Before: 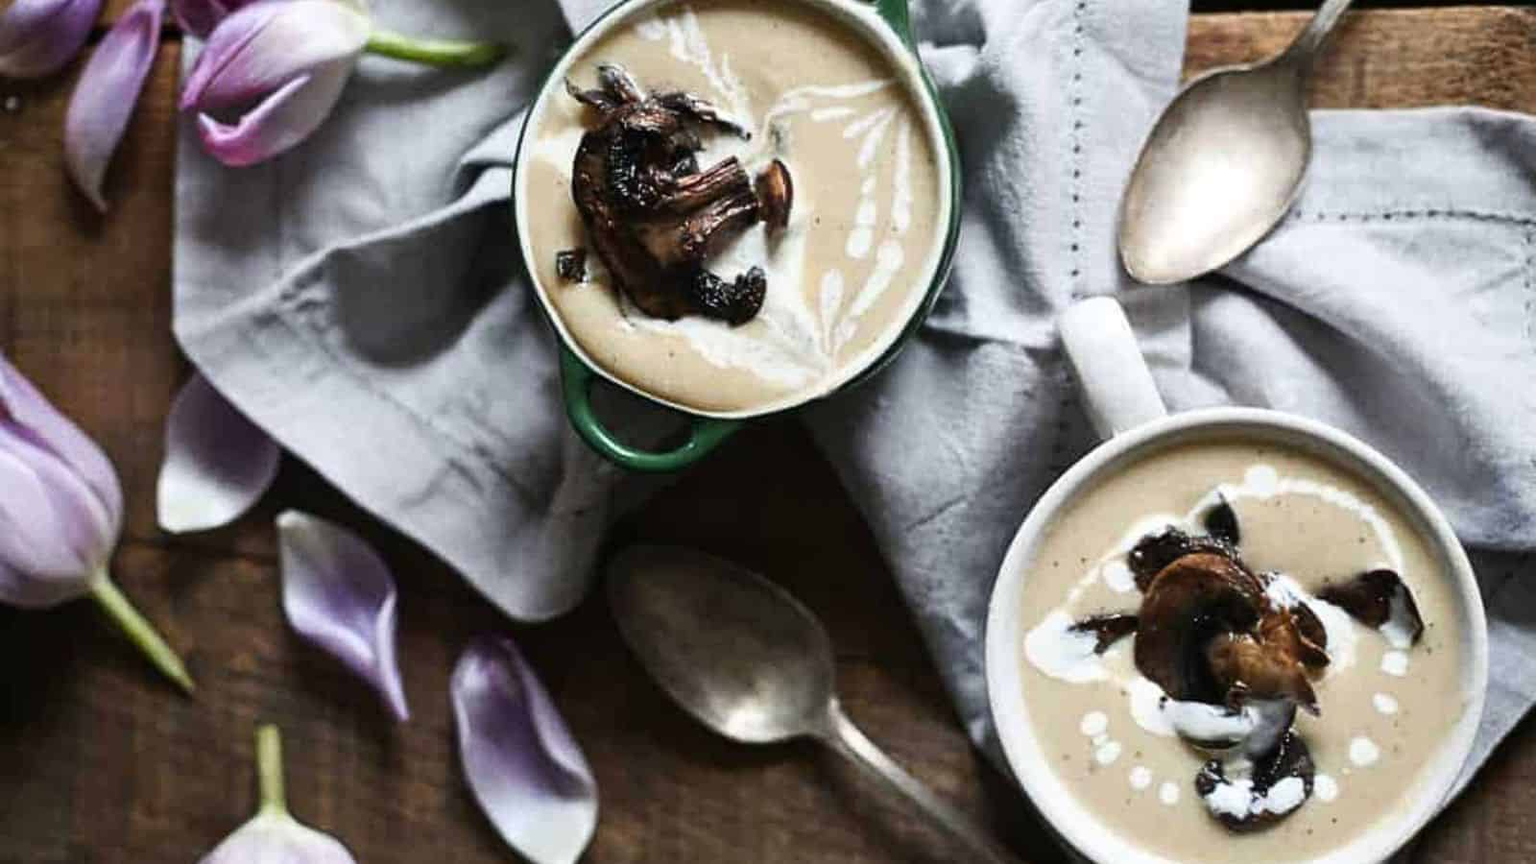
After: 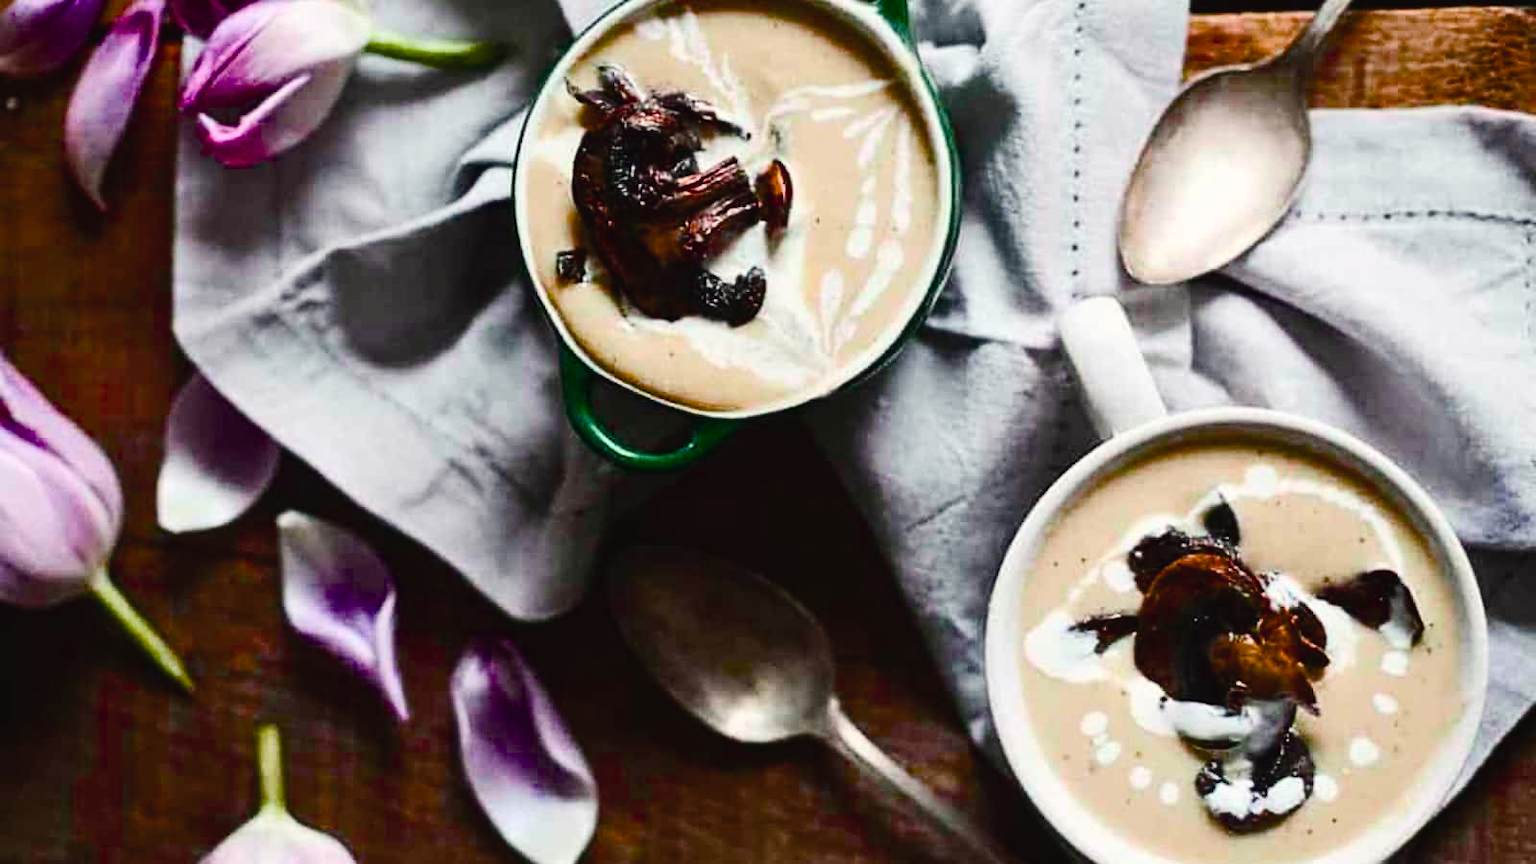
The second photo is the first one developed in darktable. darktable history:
tone curve: curves: ch0 [(0, 0.023) (0.184, 0.168) (0.491, 0.519) (0.748, 0.765) (1, 0.919)]; ch1 [(0, 0) (0.179, 0.173) (0.322, 0.32) (0.424, 0.424) (0.496, 0.501) (0.563, 0.586) (0.761, 0.803) (1, 1)]; ch2 [(0, 0) (0.434, 0.447) (0.483, 0.487) (0.557, 0.541) (0.697, 0.68) (1, 1)], color space Lab, independent channels
color balance rgb: highlights gain › luminance 5.713%, highlights gain › chroma 1.247%, highlights gain › hue 88.81°, perceptual saturation grading › global saturation 39.619%, perceptual saturation grading › highlights -24.735%, perceptual saturation grading › mid-tones 35.156%, perceptual saturation grading › shadows 36.1%, global vibrance 9.484%, contrast 14.979%, saturation formula JzAzBz (2021)
